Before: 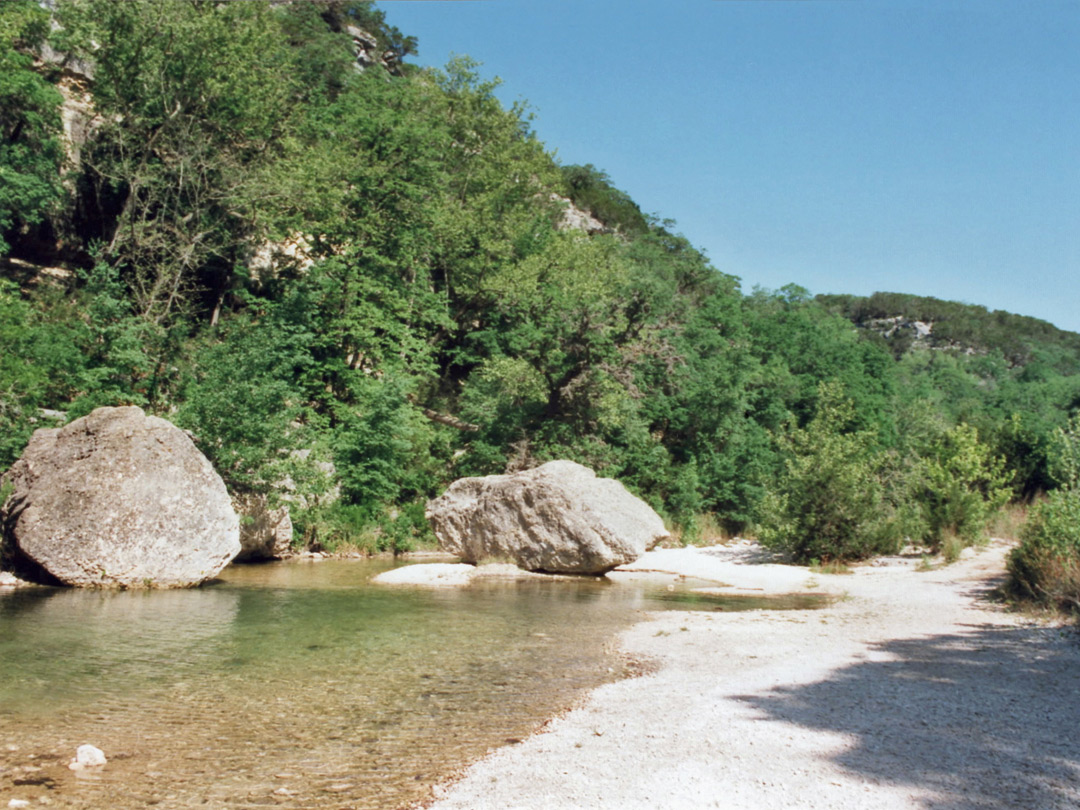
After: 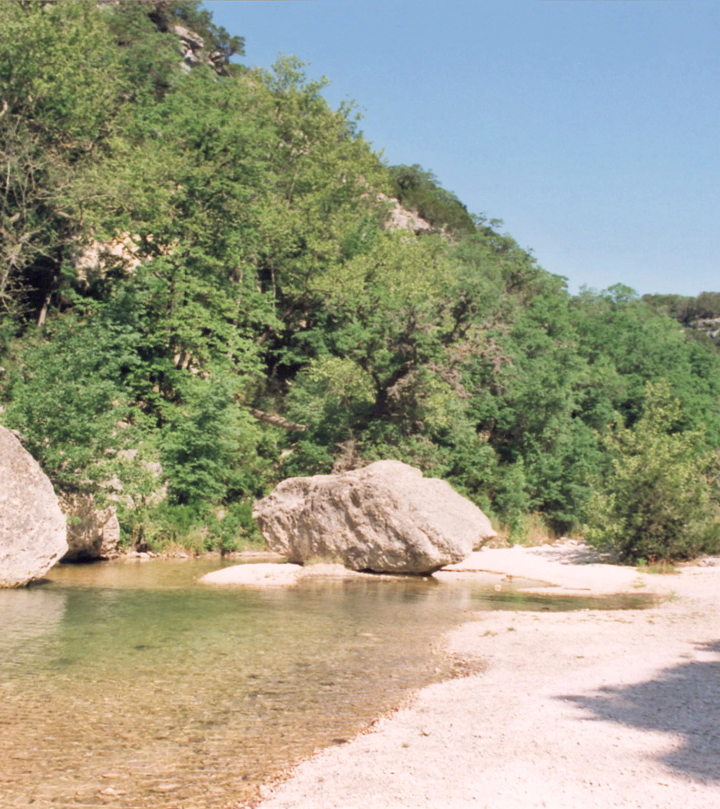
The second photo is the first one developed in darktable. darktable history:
contrast brightness saturation: brightness 0.141
color correction: highlights a* 7.3, highlights b* 3.84
crop and rotate: left 16.023%, right 17.302%
